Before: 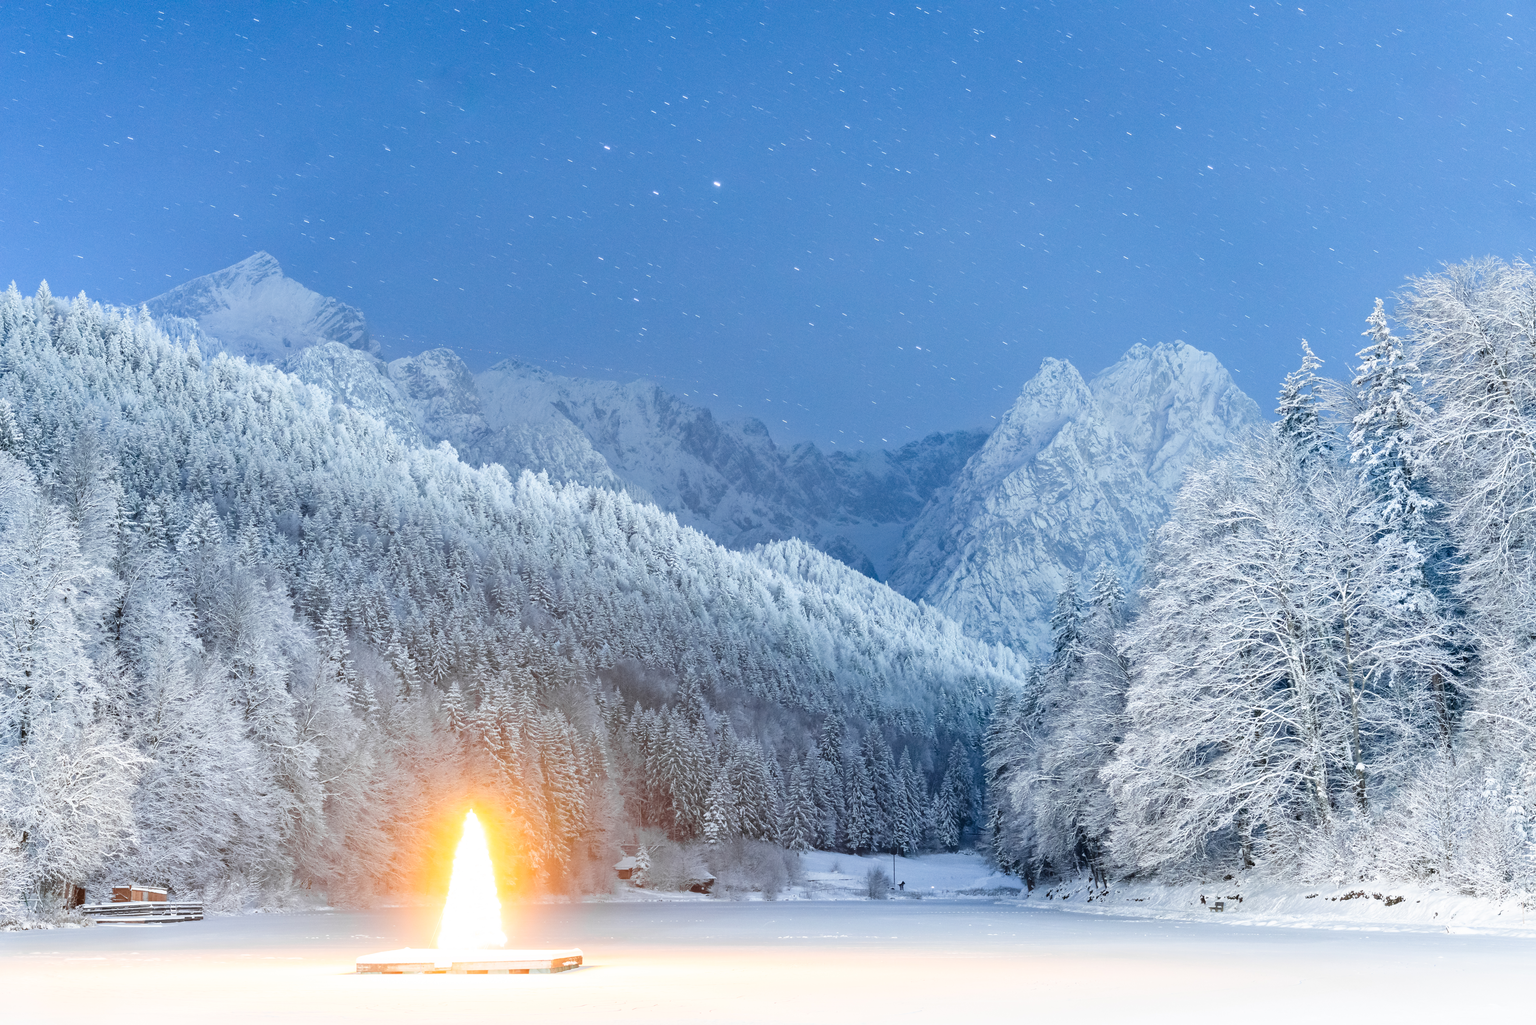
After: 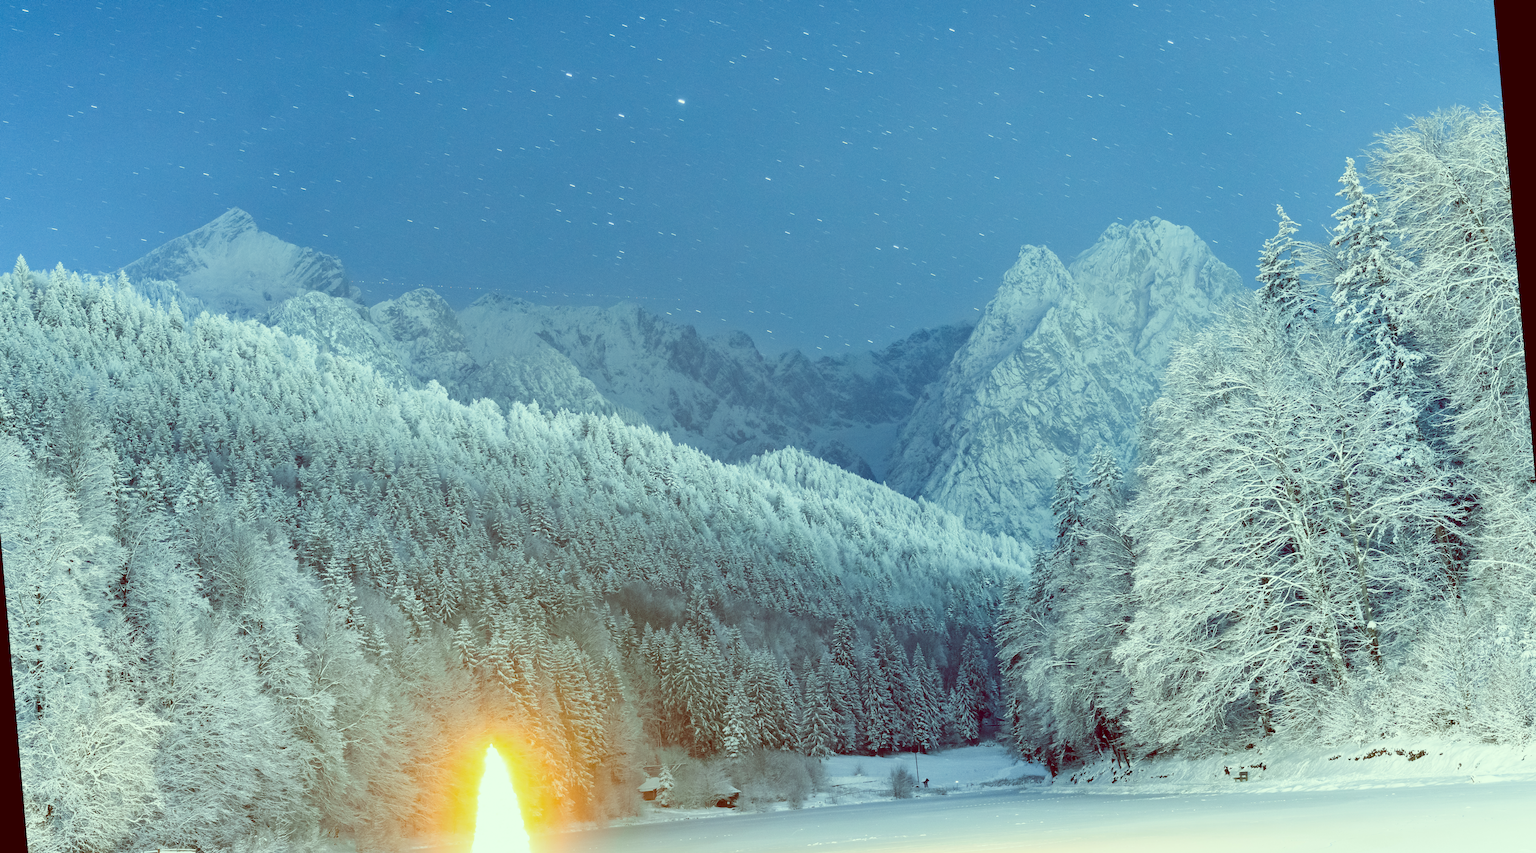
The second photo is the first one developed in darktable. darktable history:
crop and rotate: left 2.991%, top 13.302%, right 1.981%, bottom 12.636%
rotate and perspective: rotation -4.98°, automatic cropping off
color balance: lift [1, 1.015, 0.987, 0.985], gamma [1, 0.959, 1.042, 0.958], gain [0.927, 0.938, 1.072, 0.928], contrast 1.5%
